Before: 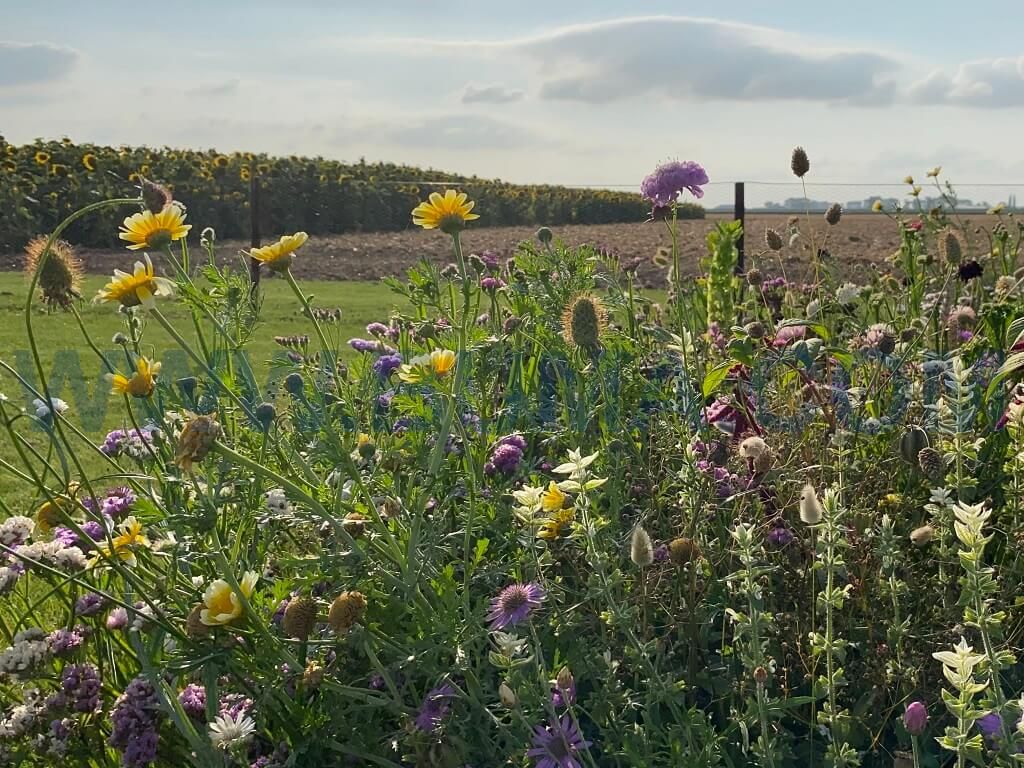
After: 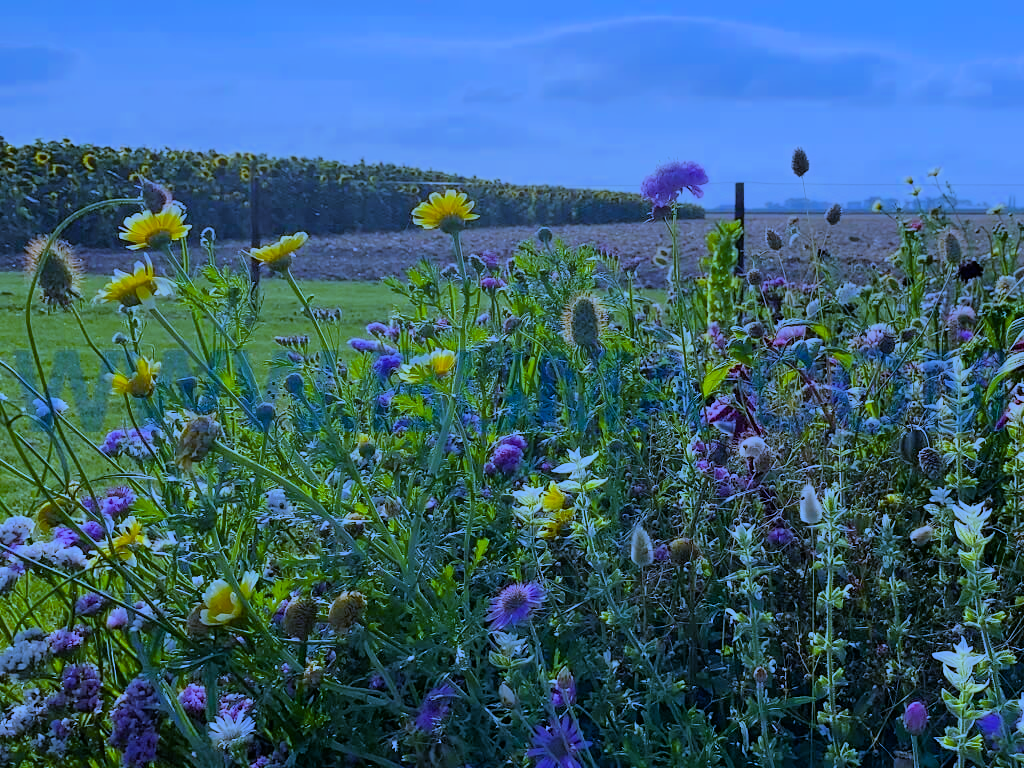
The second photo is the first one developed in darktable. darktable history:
white balance: red 0.766, blue 1.537
color balance rgb: perceptual saturation grading › global saturation 30%, global vibrance 20%
filmic rgb: black relative exposure -7.65 EV, white relative exposure 4.56 EV, hardness 3.61, color science v6 (2022)
